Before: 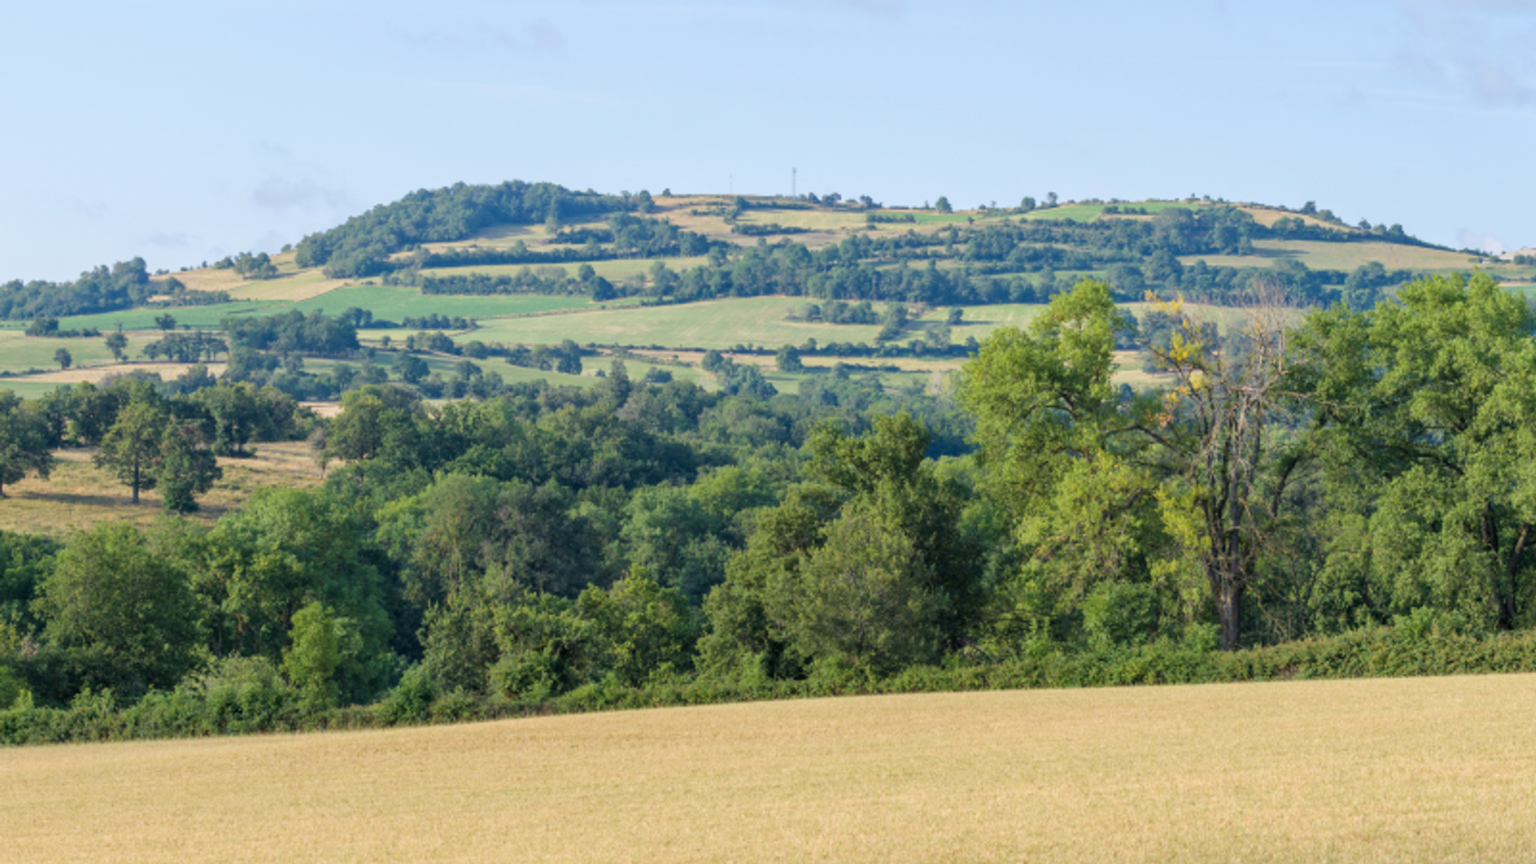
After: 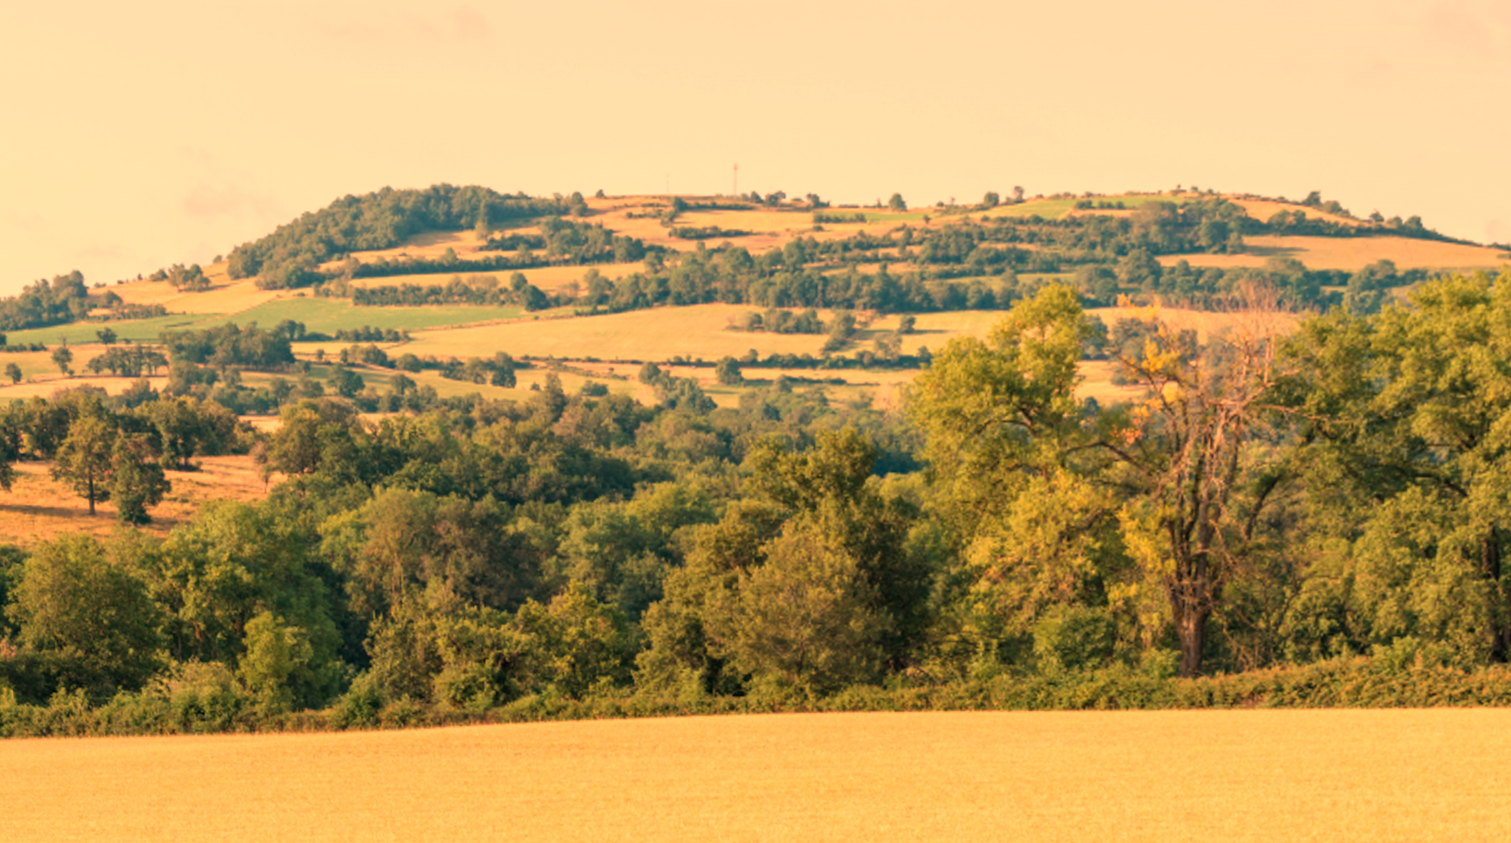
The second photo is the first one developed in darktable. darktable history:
white balance: red 1.467, blue 0.684
rotate and perspective: rotation 0.062°, lens shift (vertical) 0.115, lens shift (horizontal) -0.133, crop left 0.047, crop right 0.94, crop top 0.061, crop bottom 0.94
